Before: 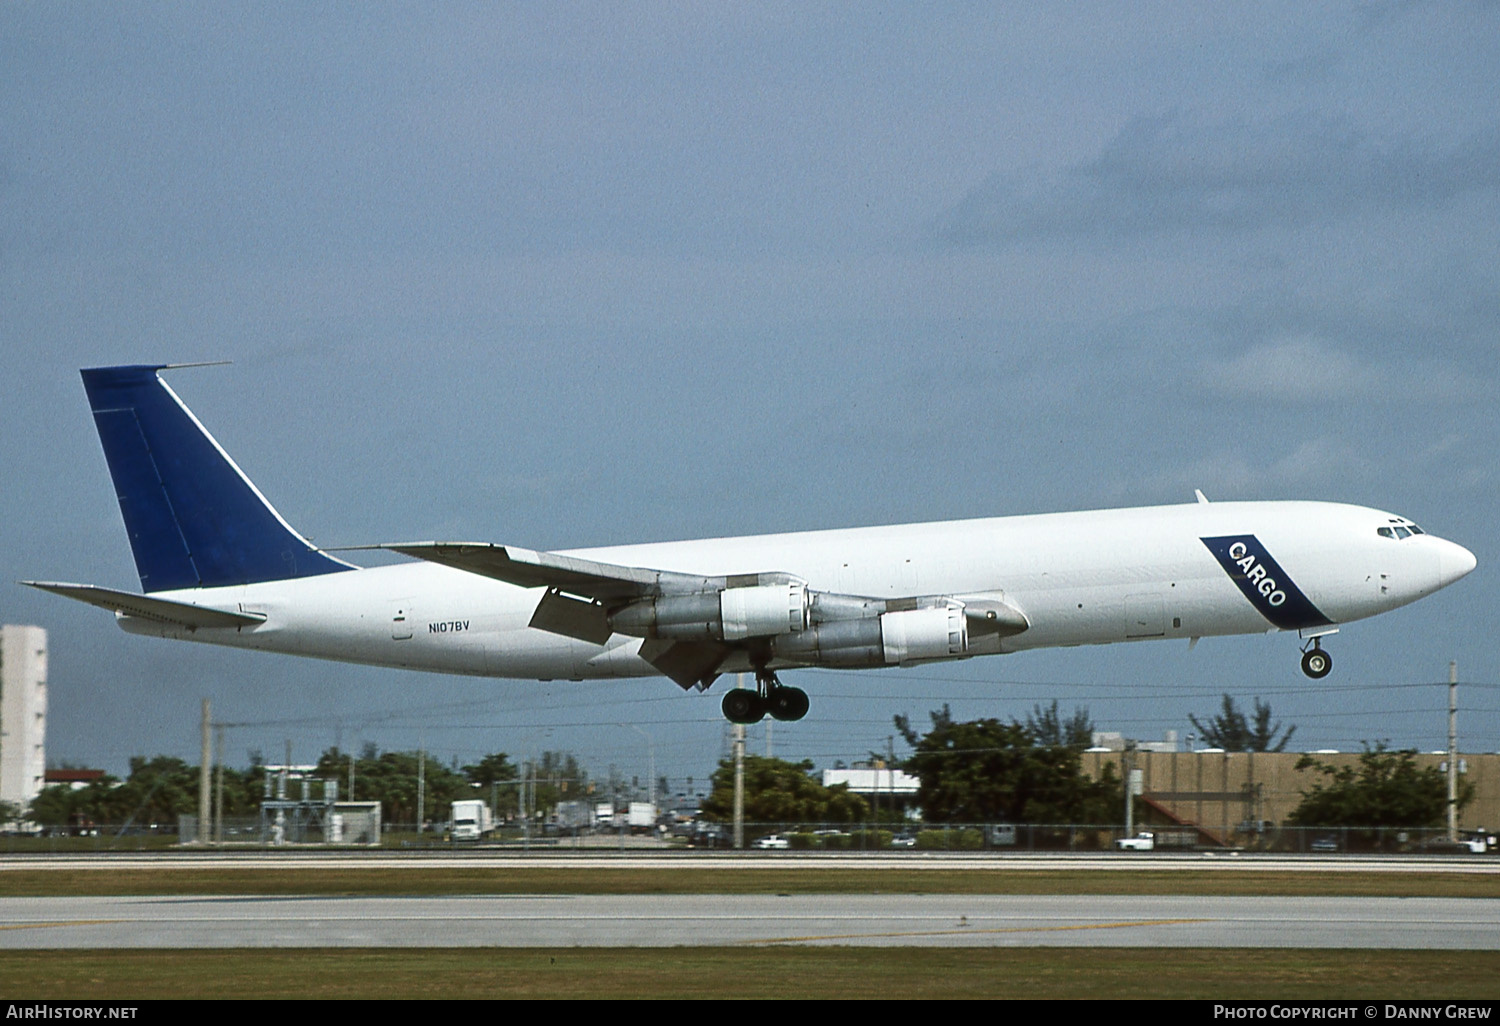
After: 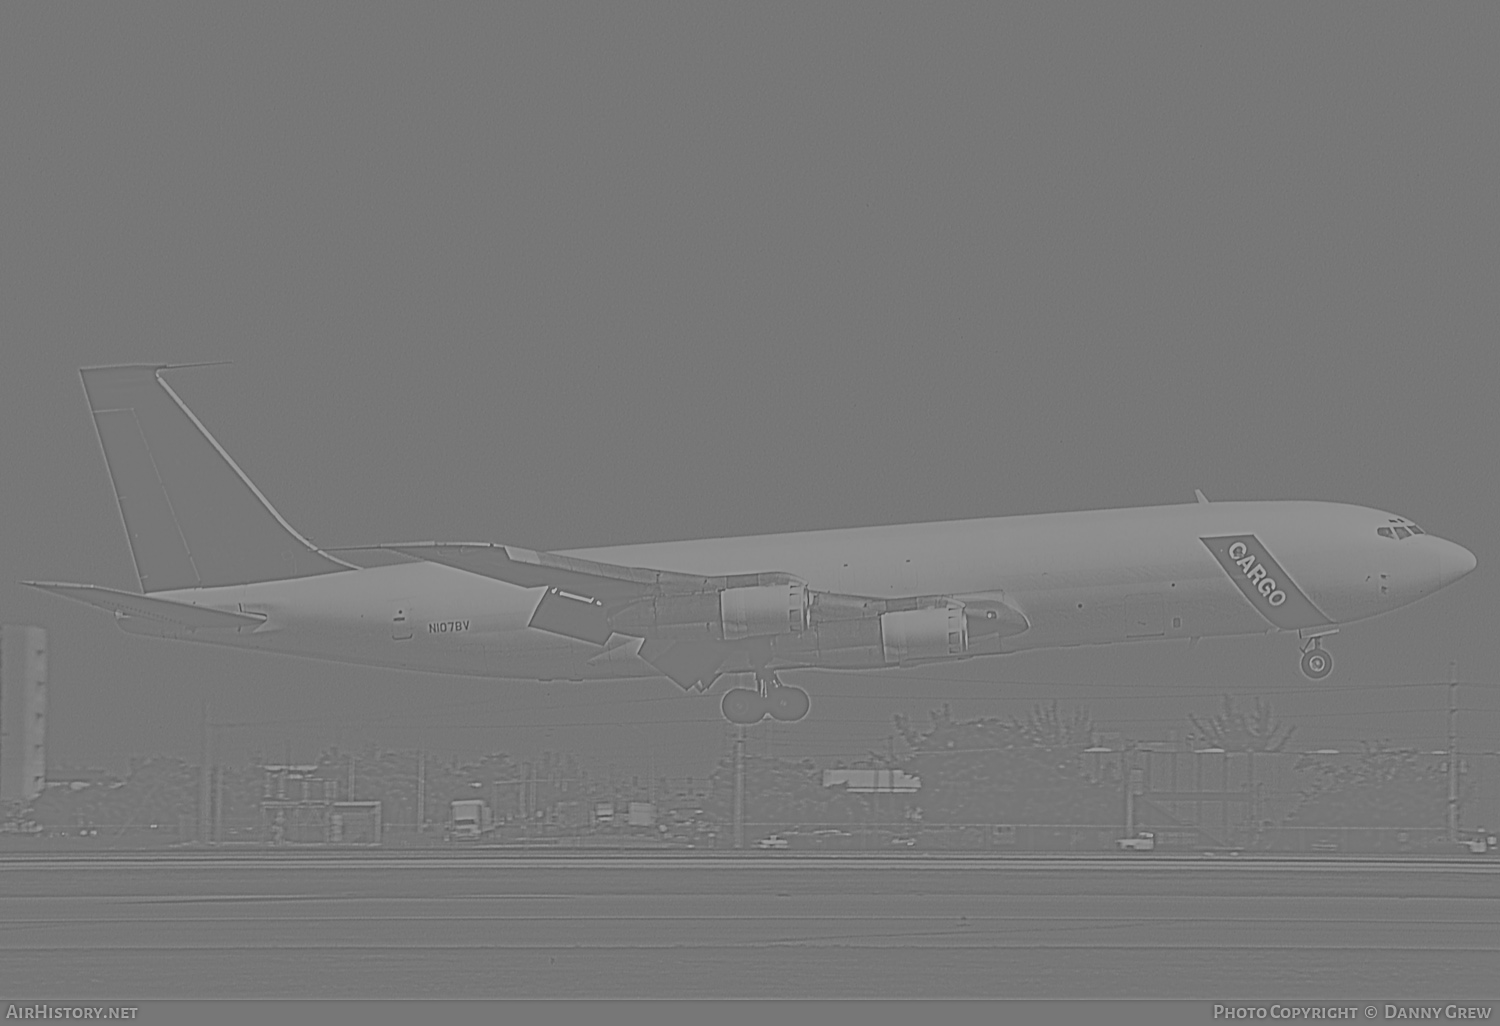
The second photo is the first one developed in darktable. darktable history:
exposure: exposure 1.089 EV, compensate highlight preservation false
highpass: sharpness 5.84%, contrast boost 8.44%
velvia: on, module defaults
